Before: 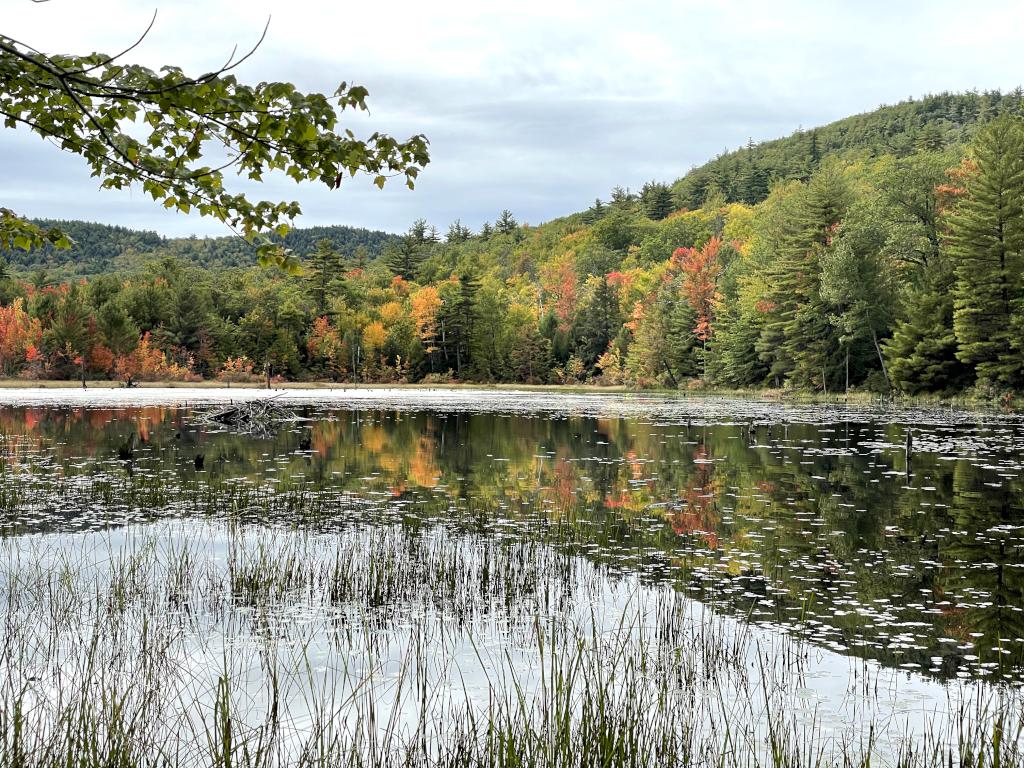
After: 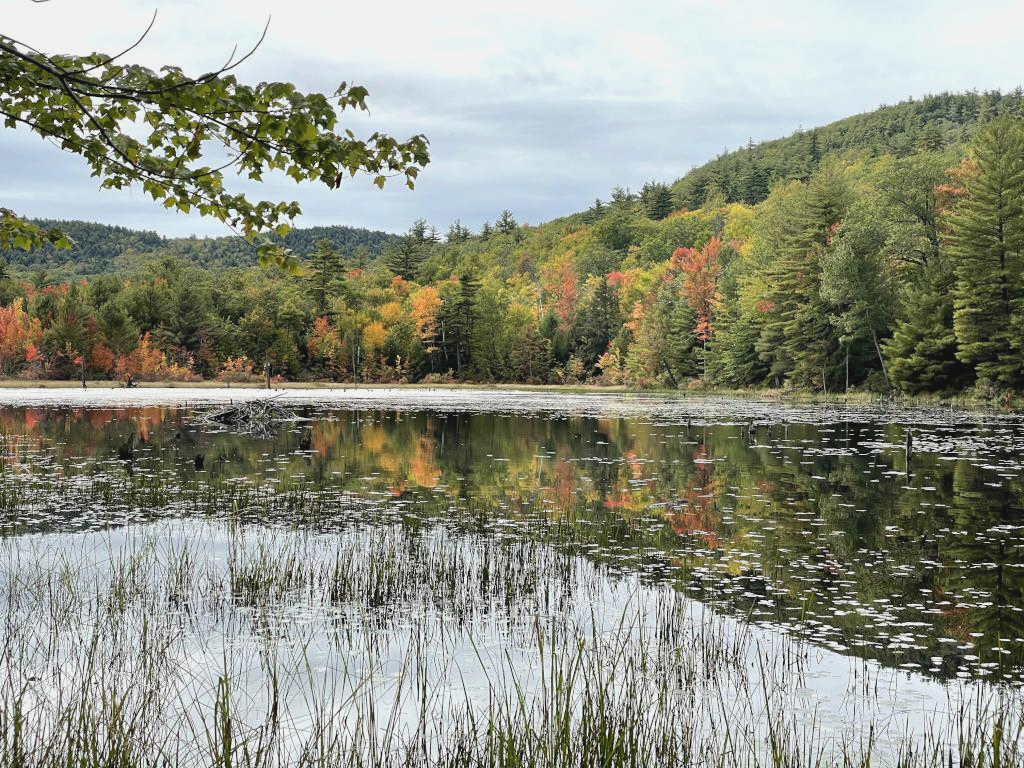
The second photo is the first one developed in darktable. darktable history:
contrast brightness saturation: contrast -0.094, saturation -0.09
